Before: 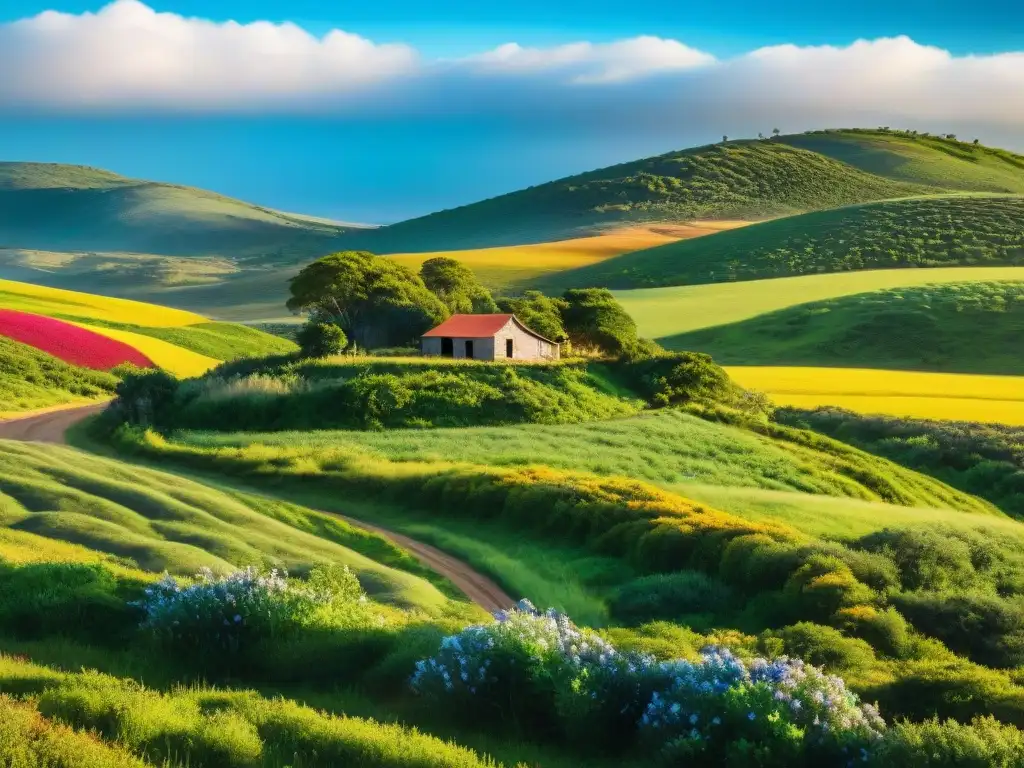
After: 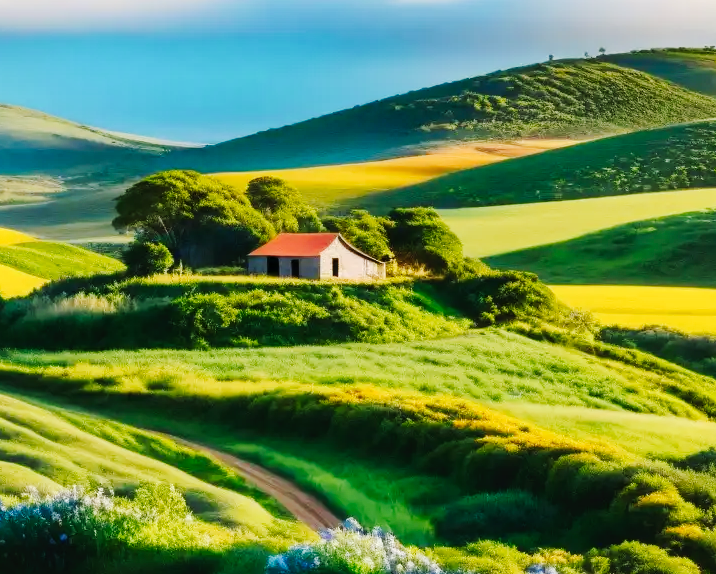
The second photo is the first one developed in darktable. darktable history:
tone curve: curves: ch0 [(0, 0) (0.003, 0.002) (0.011, 0.009) (0.025, 0.019) (0.044, 0.031) (0.069, 0.04) (0.1, 0.059) (0.136, 0.092) (0.177, 0.134) (0.224, 0.192) (0.277, 0.262) (0.335, 0.348) (0.399, 0.446) (0.468, 0.554) (0.543, 0.646) (0.623, 0.731) (0.709, 0.807) (0.801, 0.867) (0.898, 0.931) (1, 1)], preserve colors none
crop and rotate: left 17.046%, top 10.659%, right 12.989%, bottom 14.553%
